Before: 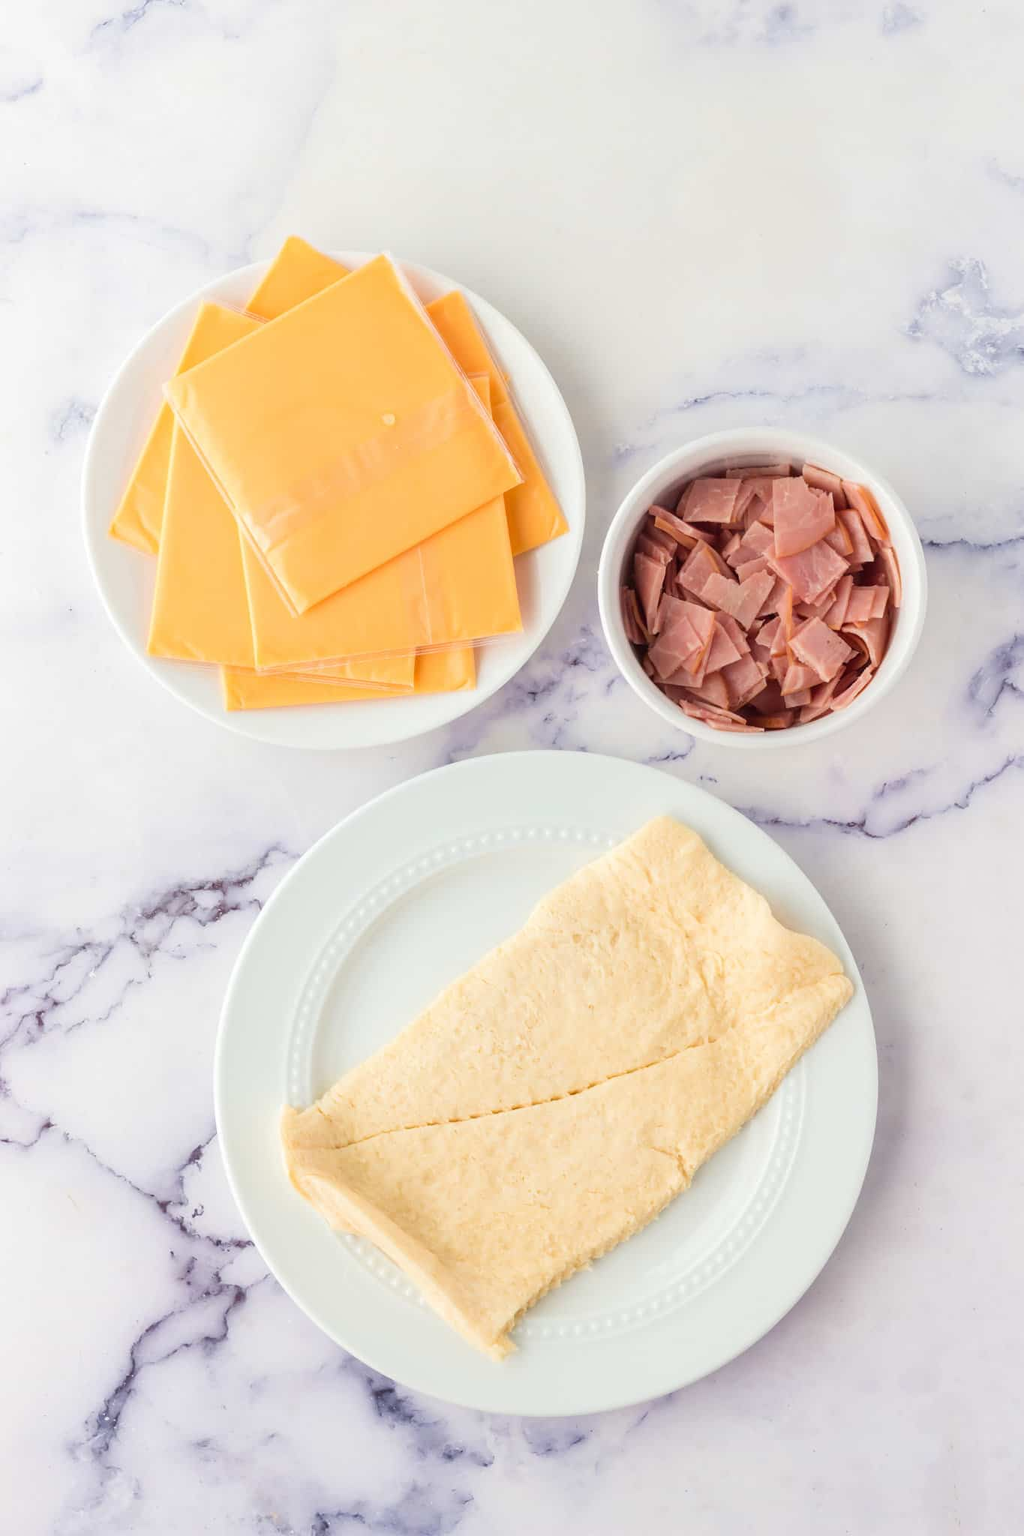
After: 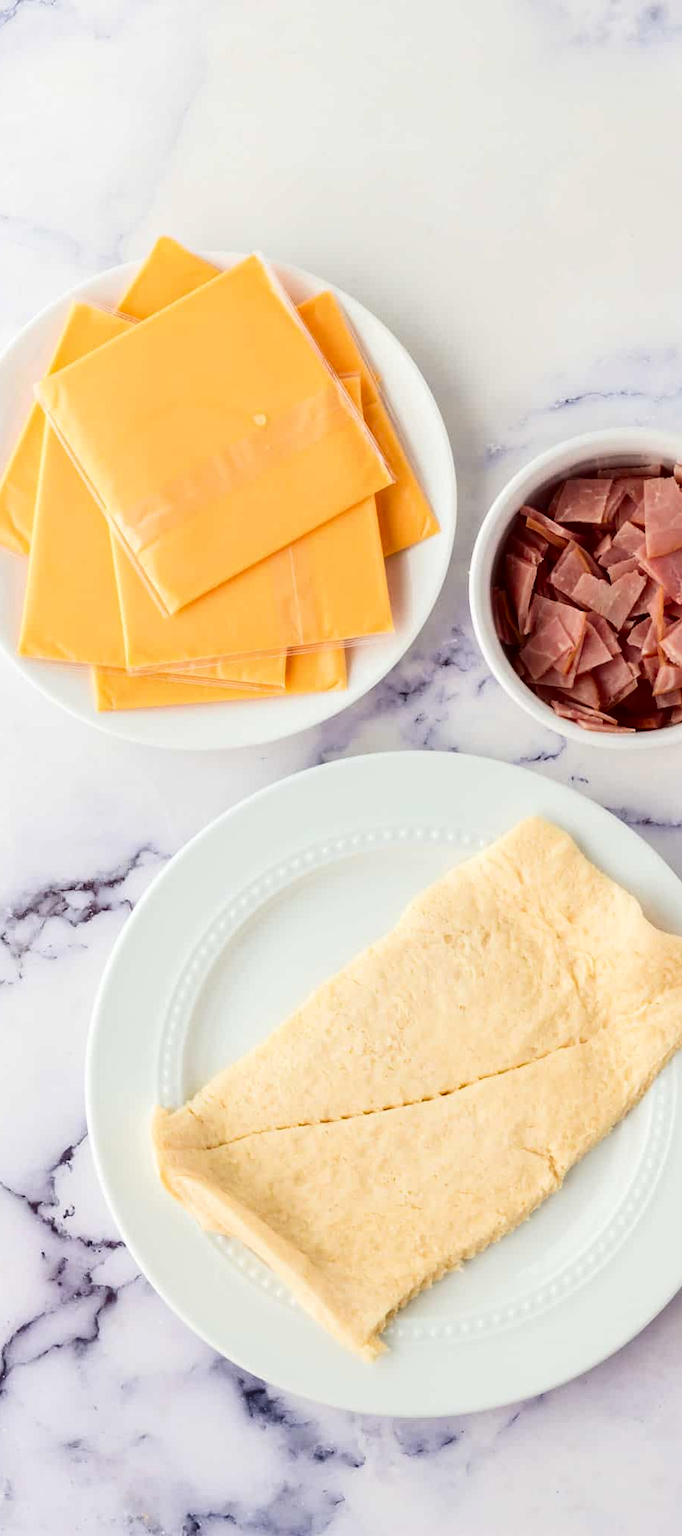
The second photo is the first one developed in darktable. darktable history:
crop and rotate: left 12.673%, right 20.66%
contrast brightness saturation: contrast 0.19, brightness -0.24, saturation 0.11
